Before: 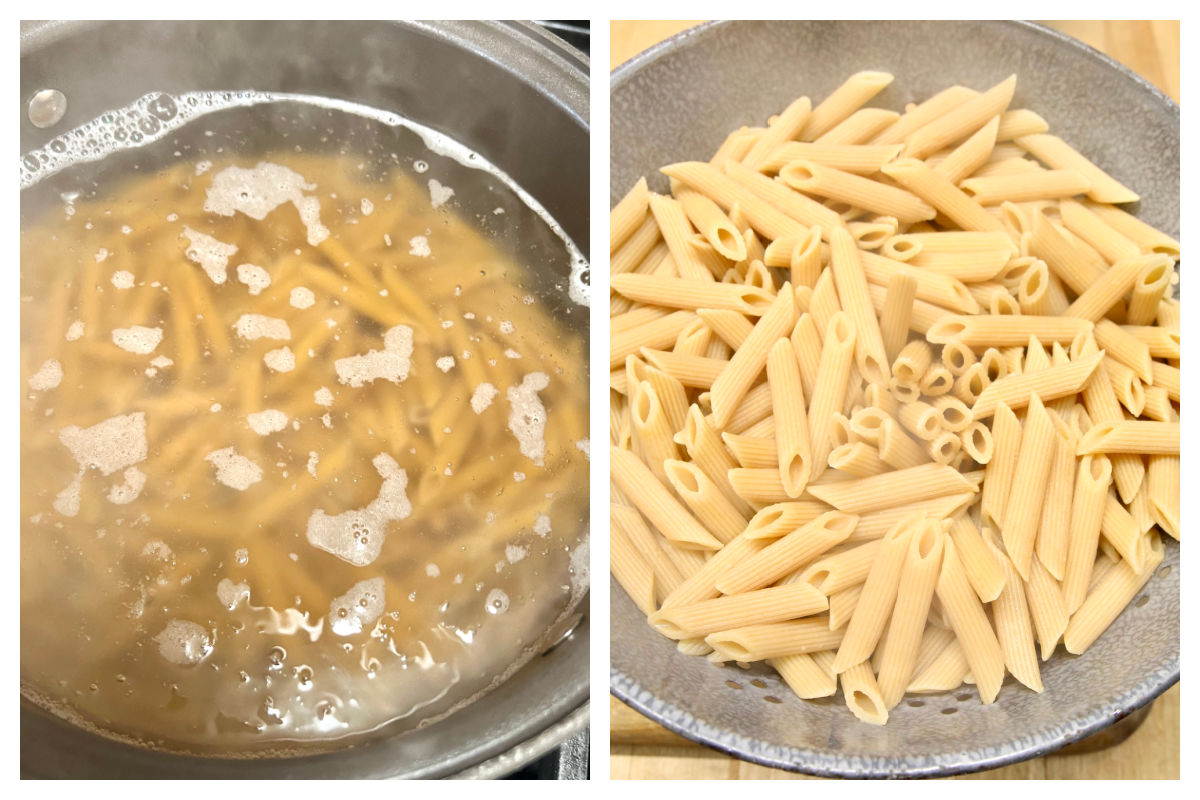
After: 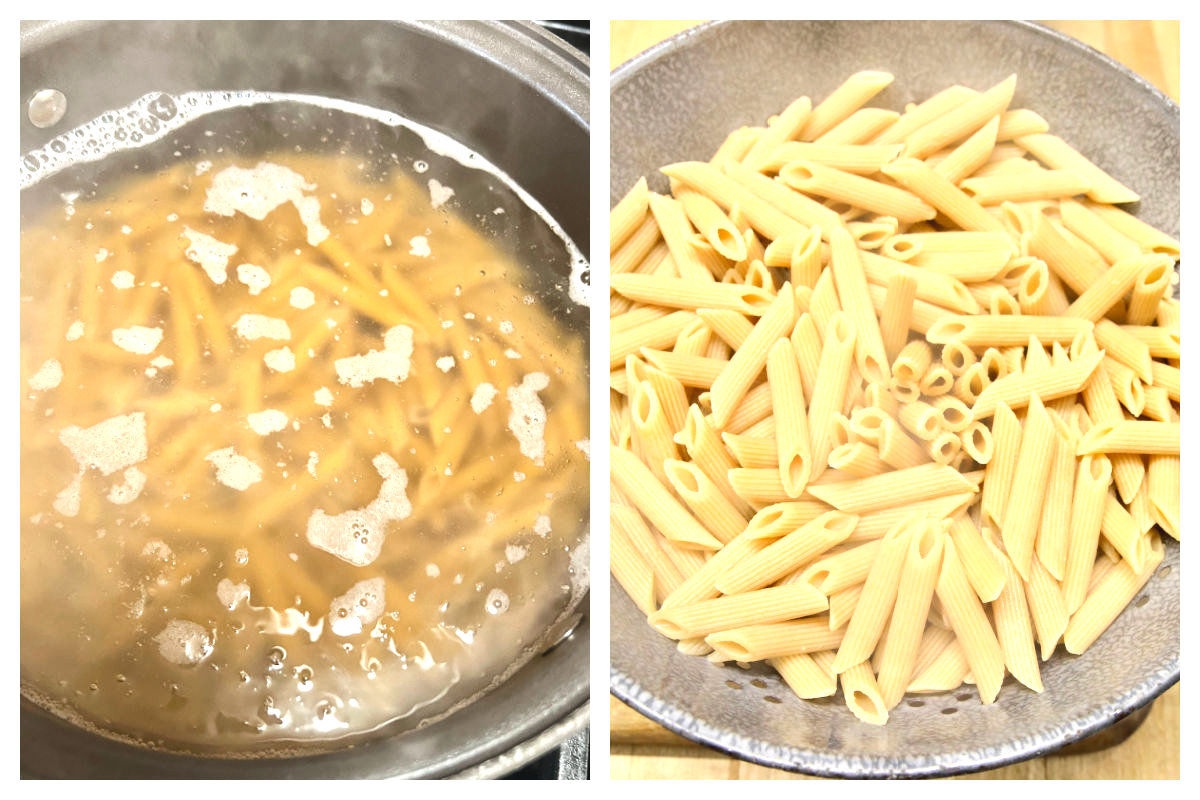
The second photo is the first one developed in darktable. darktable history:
tone equalizer: -8 EV -0.733 EV, -7 EV -0.671 EV, -6 EV -0.614 EV, -5 EV -0.401 EV, -3 EV 0.382 EV, -2 EV 0.6 EV, -1 EV 0.69 EV, +0 EV 0.736 EV, edges refinement/feathering 500, mask exposure compensation -1.57 EV, preserve details no
contrast brightness saturation: contrast -0.106
